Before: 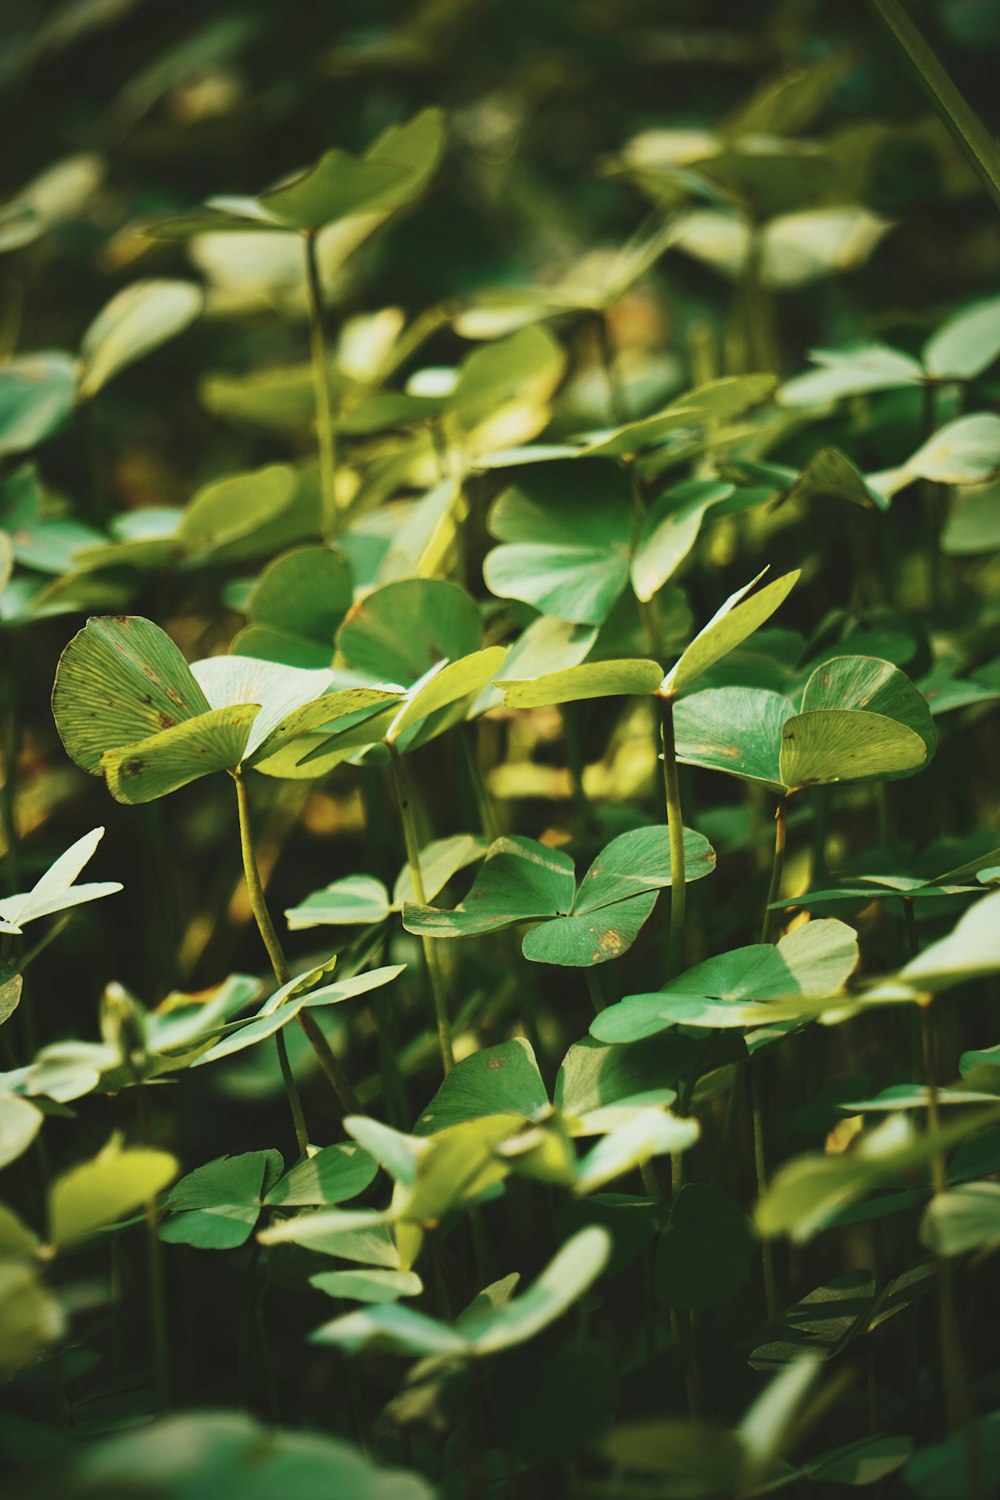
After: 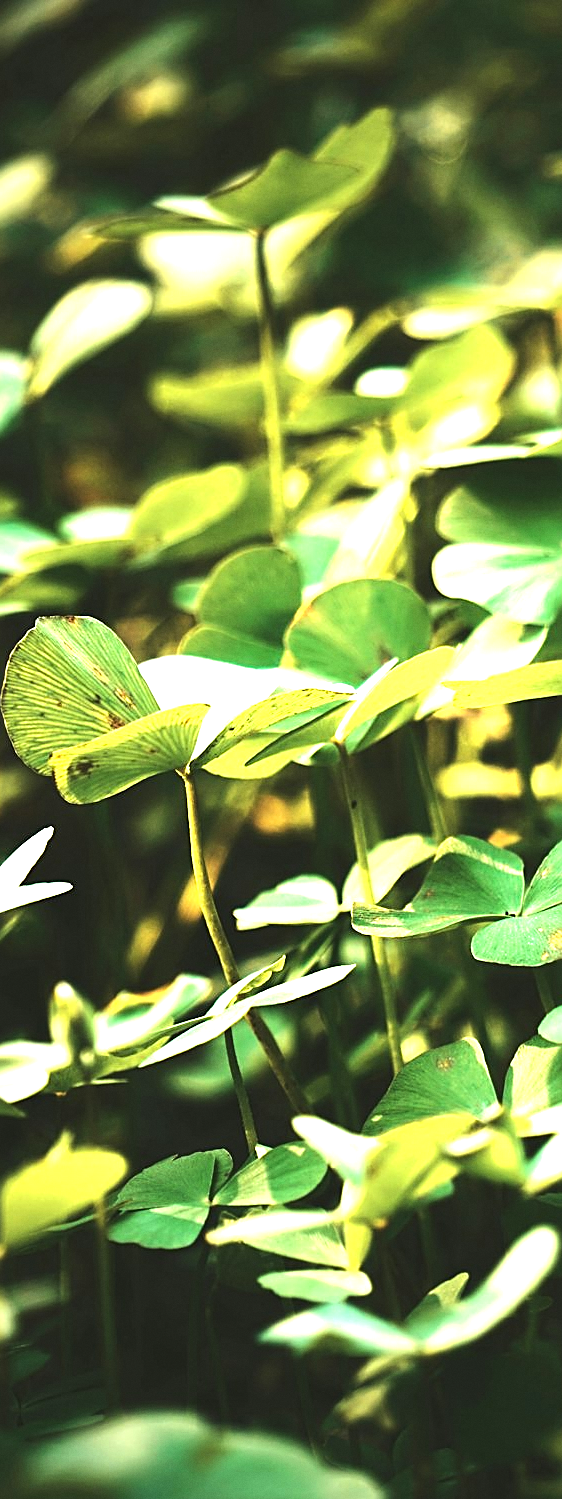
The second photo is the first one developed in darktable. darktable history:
white balance: red 1, blue 1
exposure: exposure 1 EV, compensate highlight preservation false
tone equalizer: -8 EV -0.75 EV, -7 EV -0.7 EV, -6 EV -0.6 EV, -5 EV -0.4 EV, -3 EV 0.4 EV, -2 EV 0.6 EV, -1 EV 0.7 EV, +0 EV 0.75 EV, edges refinement/feathering 500, mask exposure compensation -1.57 EV, preserve details no
crop: left 5.114%, right 38.589%
sharpen: on, module defaults
grain: coarseness 0.09 ISO, strength 10%
